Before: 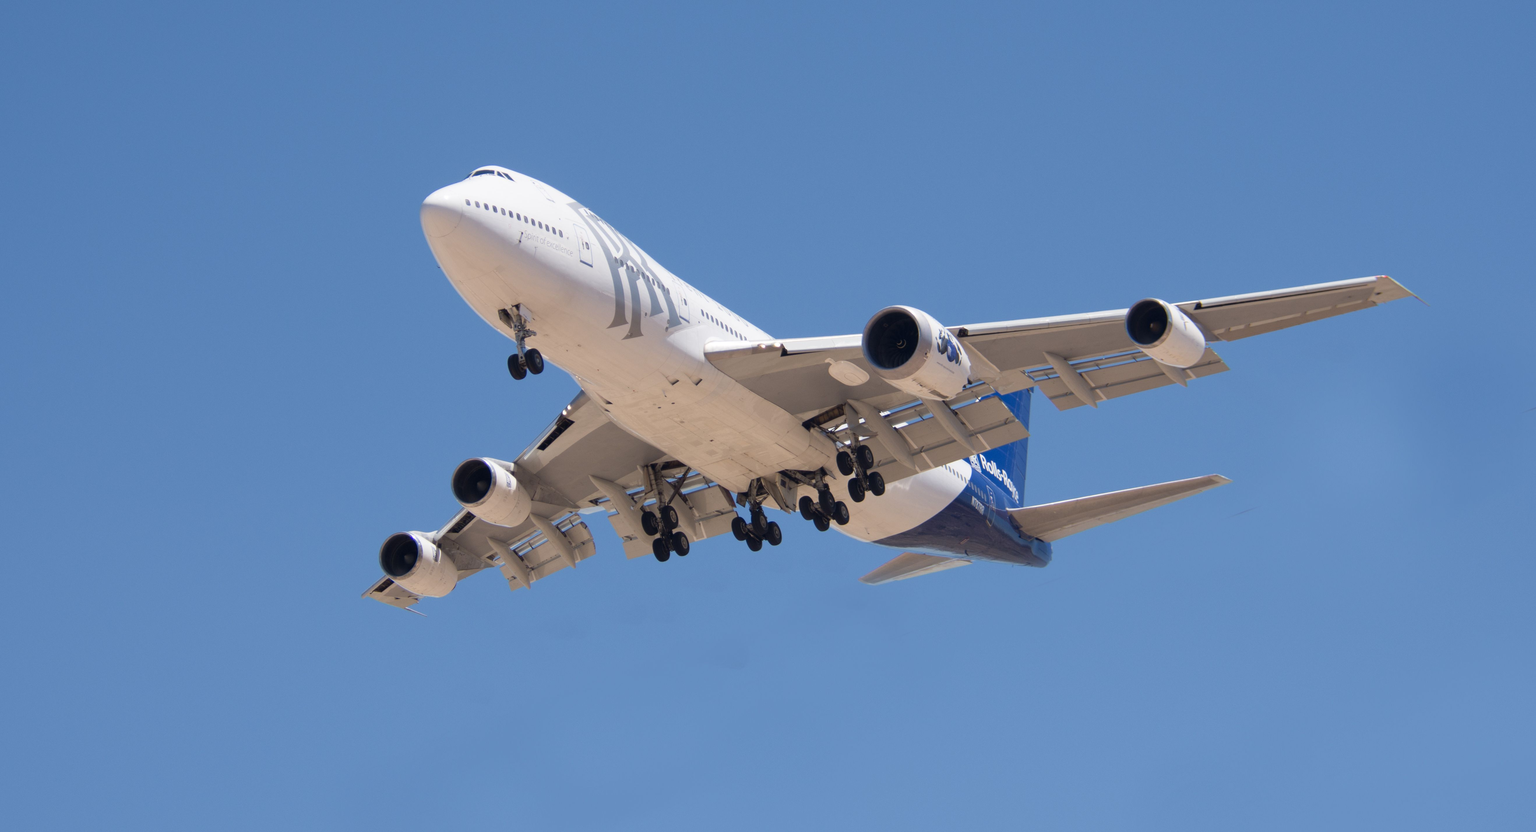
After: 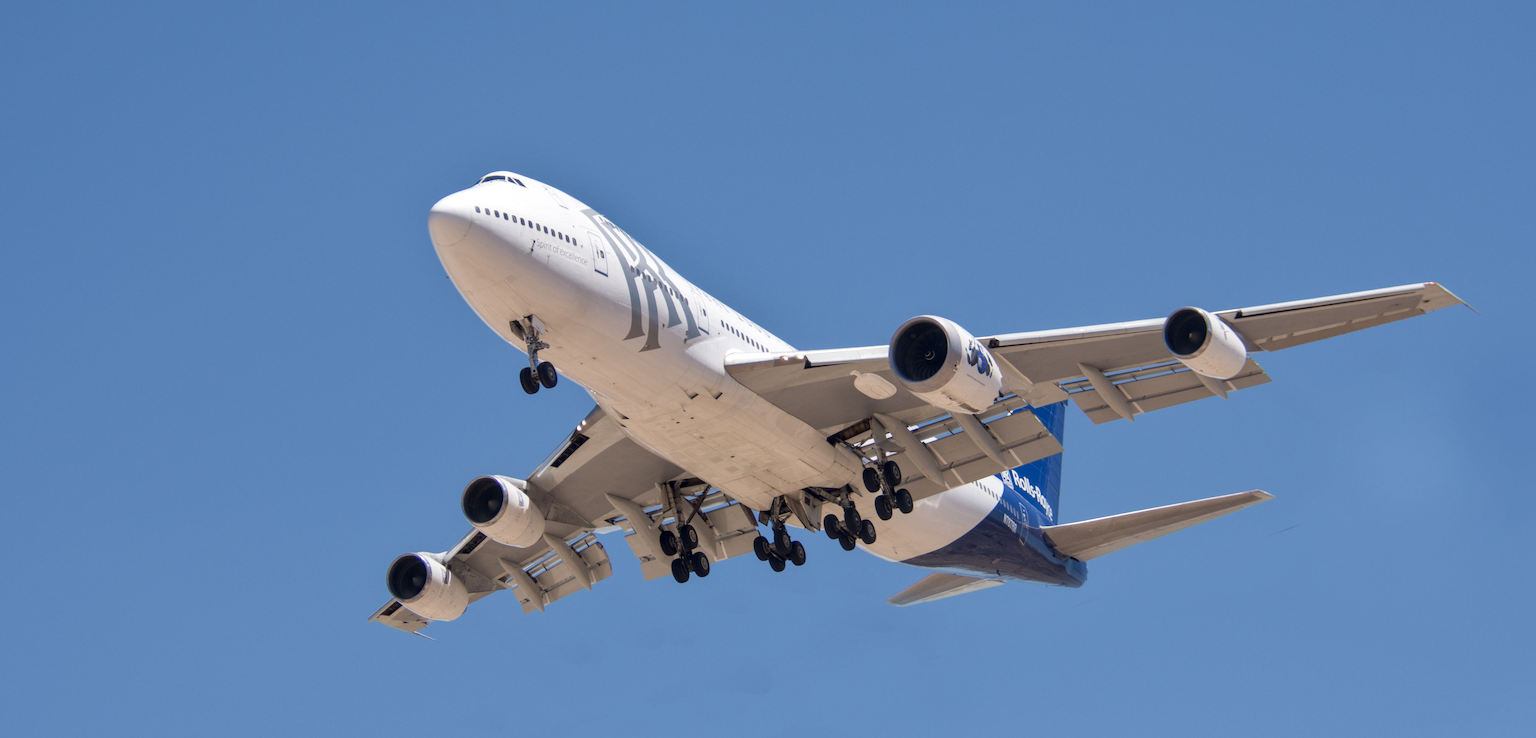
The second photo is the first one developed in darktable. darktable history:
crop and rotate: angle 0.2°, left 0.275%, right 3.127%, bottom 14.18%
shadows and highlights: soften with gaussian
local contrast: on, module defaults
